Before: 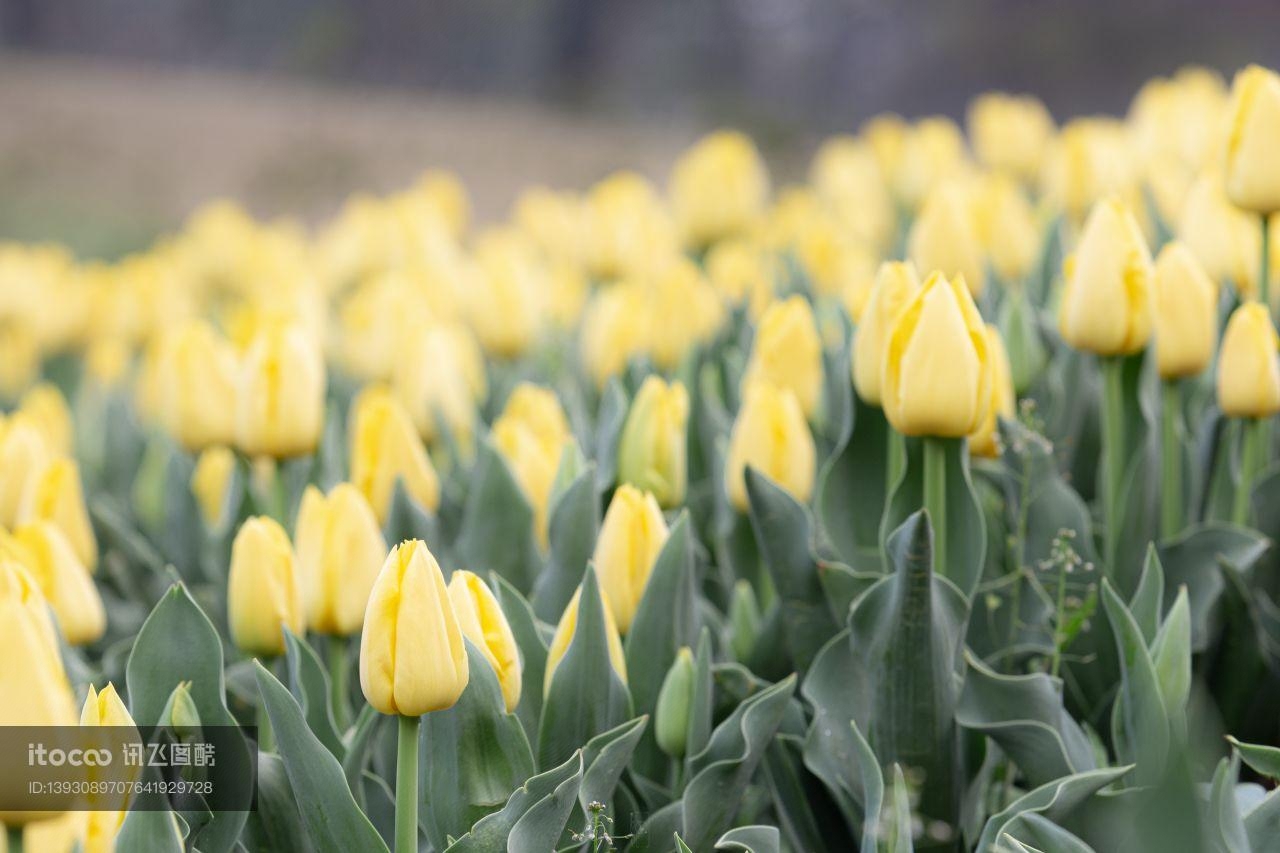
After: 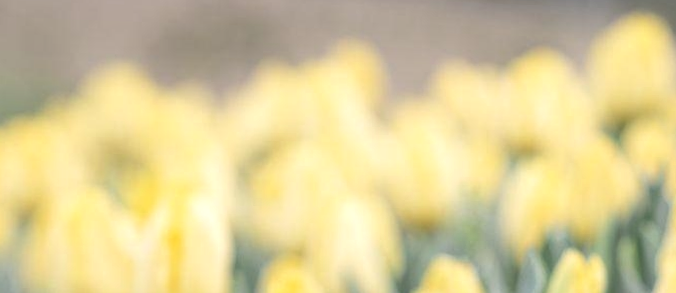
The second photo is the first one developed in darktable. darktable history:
local contrast: on, module defaults
crop: left 10.121%, top 10.631%, right 36.218%, bottom 51.526%
exposure: black level correction -0.041, exposure 0.064 EV, compensate highlight preservation false
rotate and perspective: rotation -0.013°, lens shift (vertical) -0.027, lens shift (horizontal) 0.178, crop left 0.016, crop right 0.989, crop top 0.082, crop bottom 0.918
